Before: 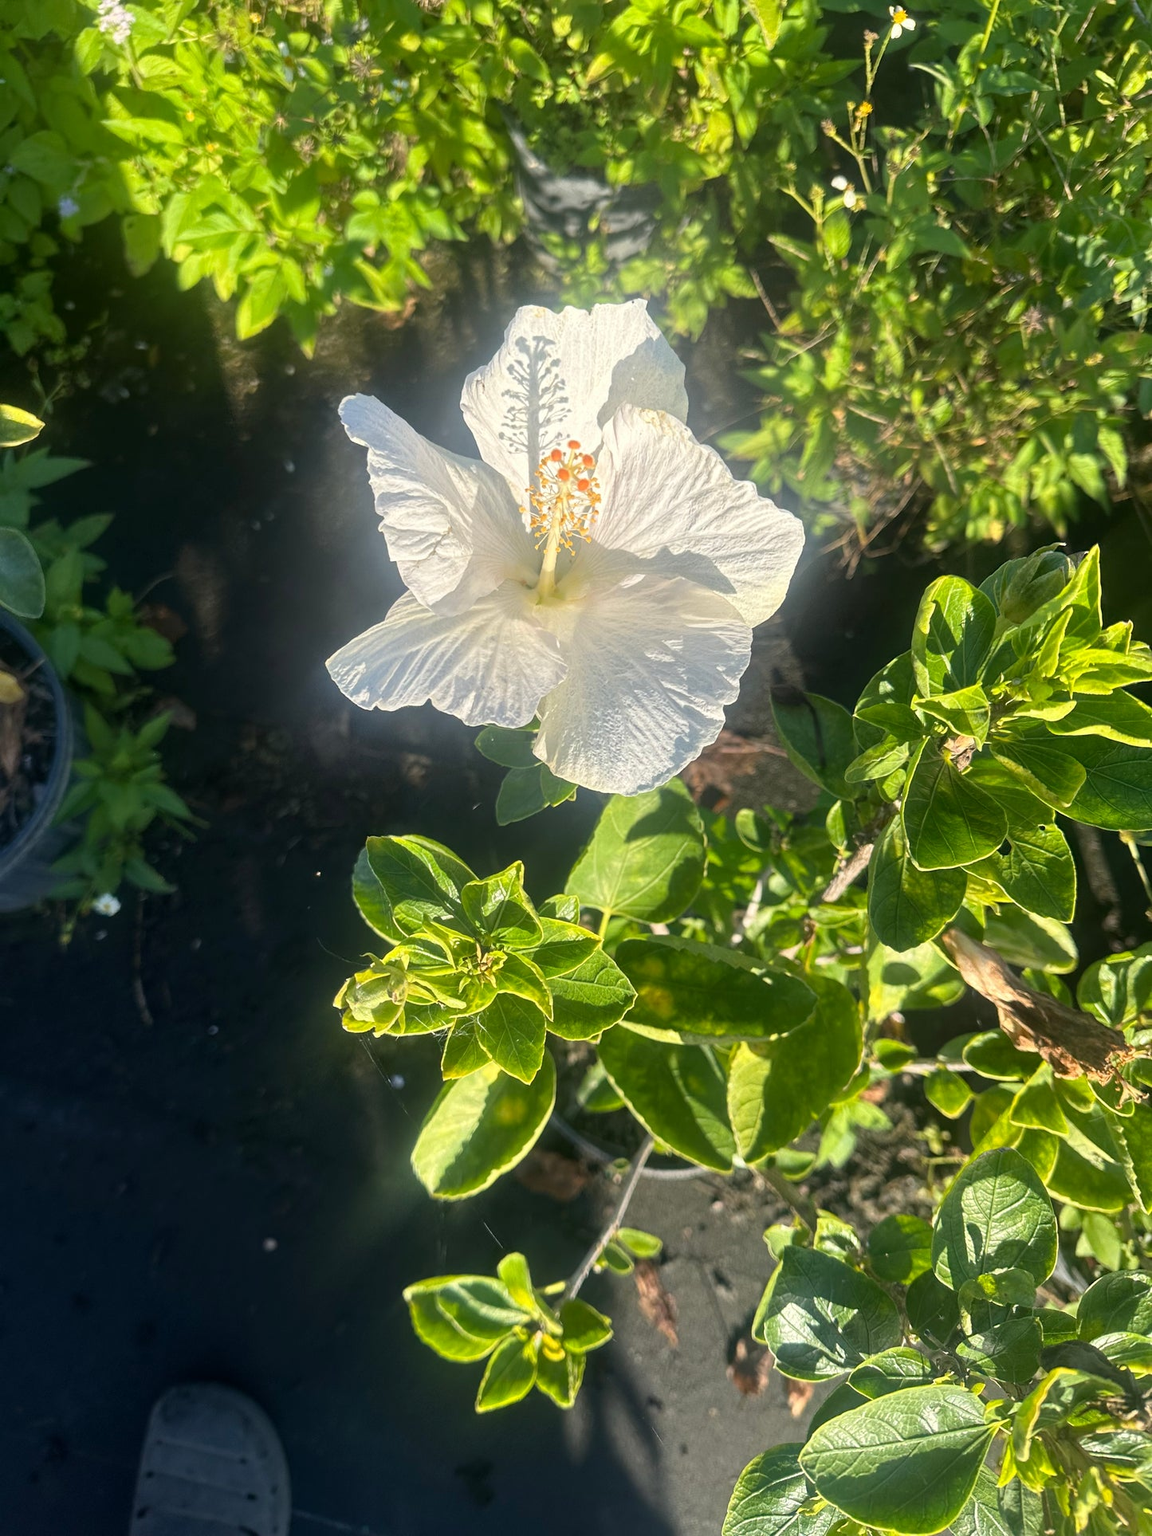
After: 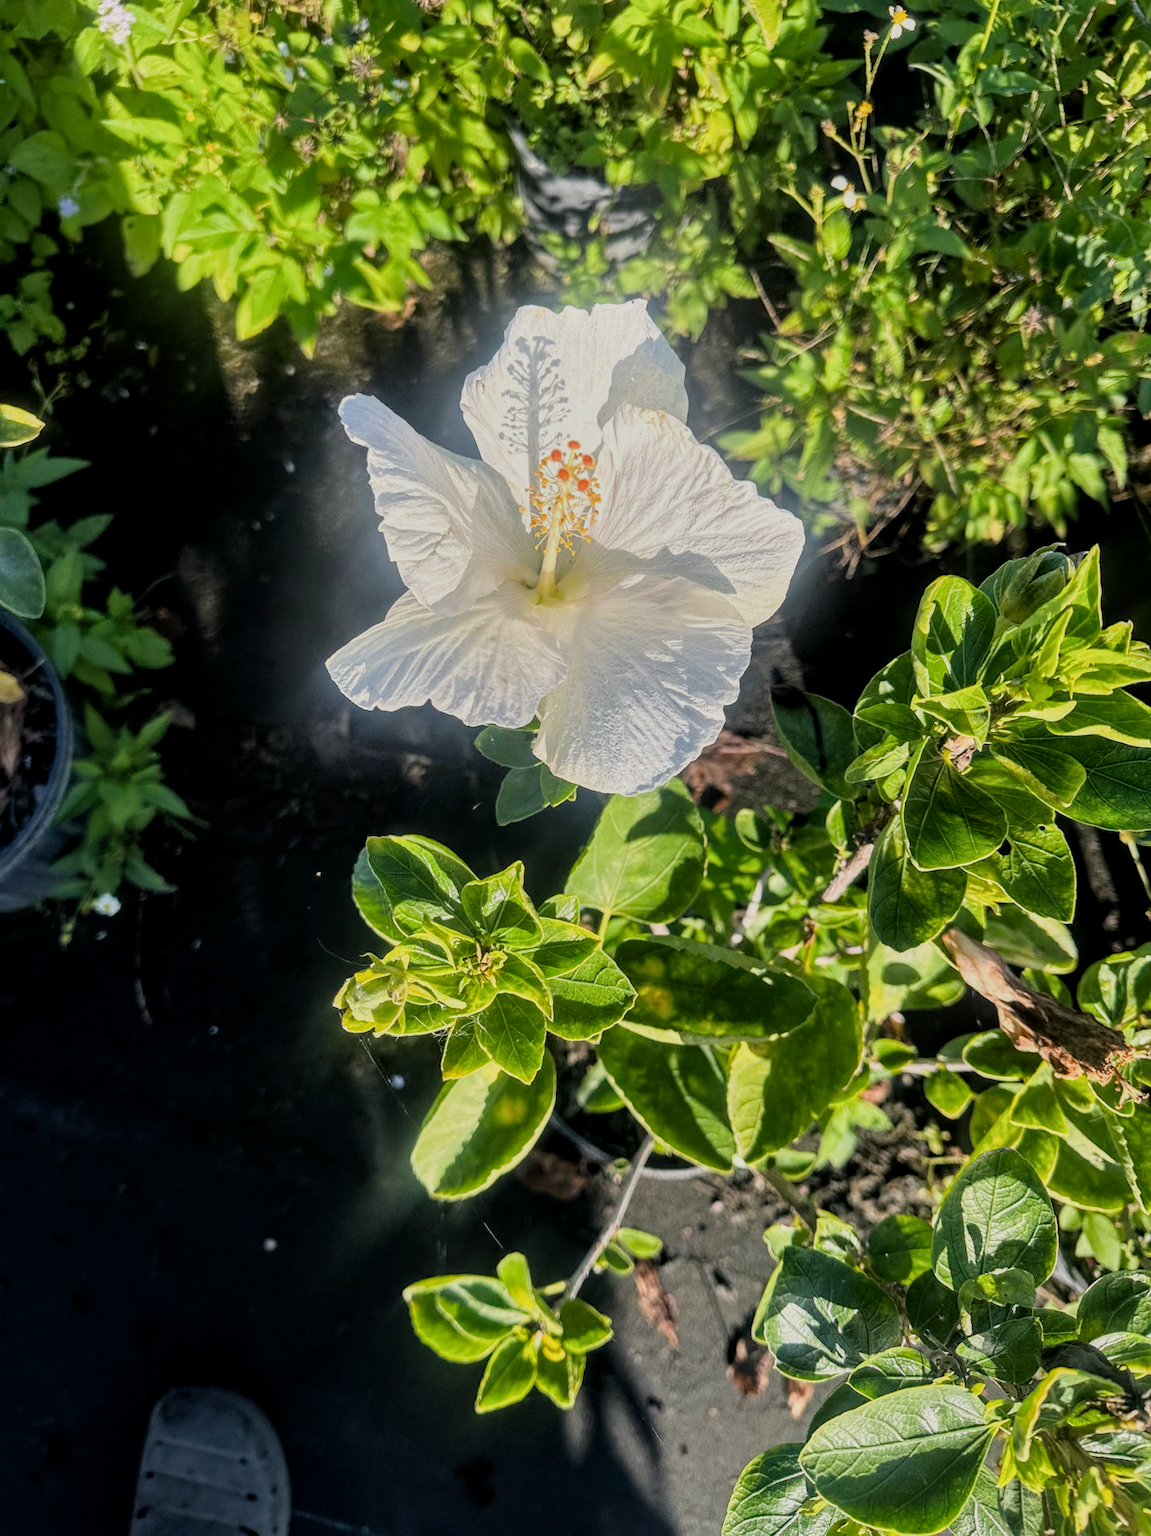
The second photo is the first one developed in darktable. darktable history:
contrast equalizer: octaves 7, y [[0.528, 0.548, 0.563, 0.562, 0.546, 0.526], [0.55 ×6], [0 ×6], [0 ×6], [0 ×6]]
filmic rgb: black relative exposure -6.98 EV, white relative exposure 5.63 EV, hardness 2.86
local contrast: on, module defaults
